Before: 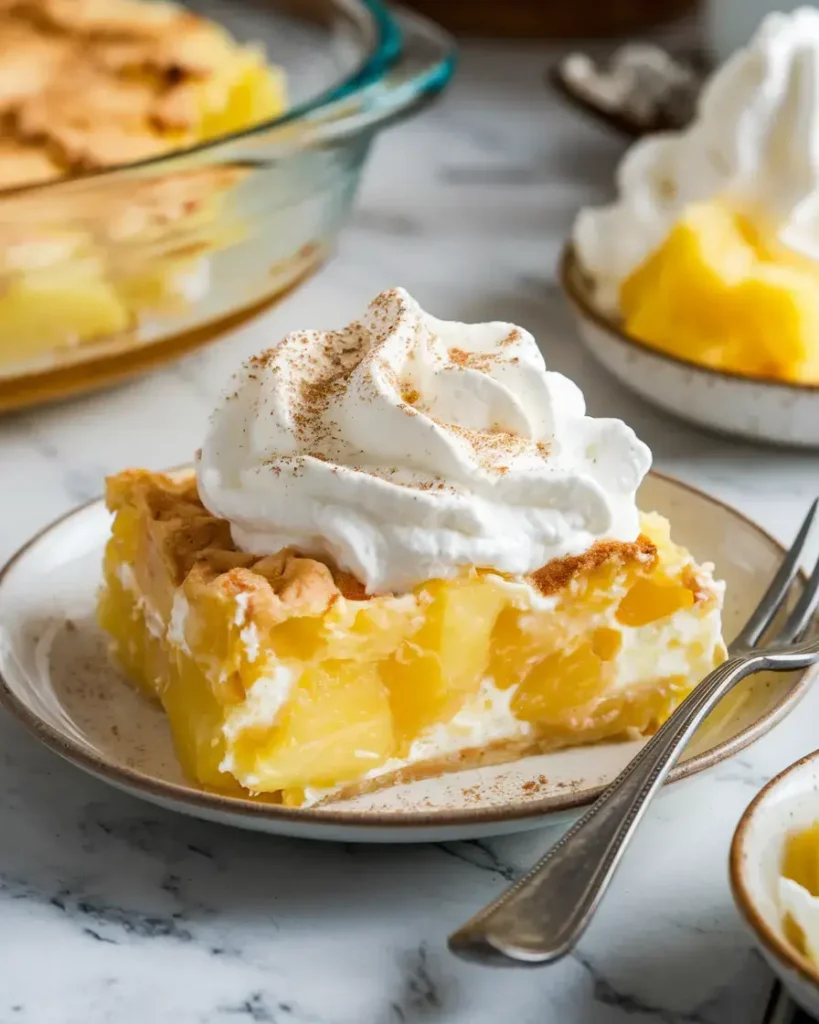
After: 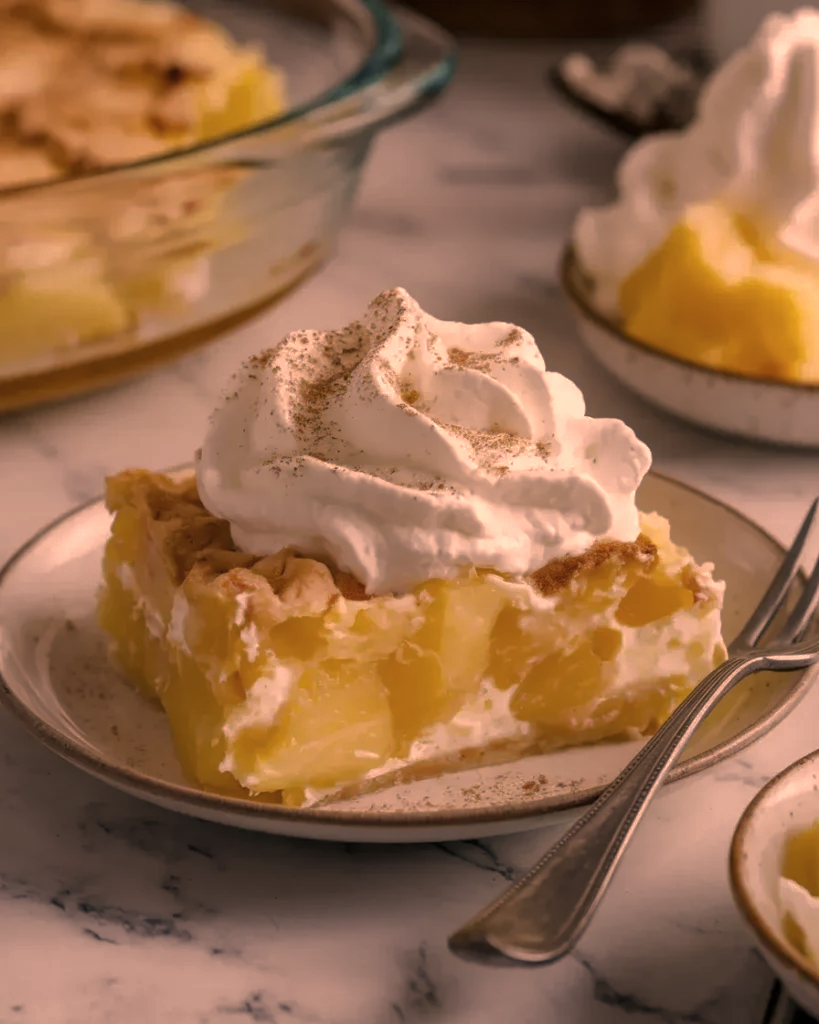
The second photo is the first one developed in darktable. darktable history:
base curve: curves: ch0 [(0, 0) (0.826, 0.587) (1, 1)]
color correction: highlights a* 40, highlights b* 40, saturation 0.69
